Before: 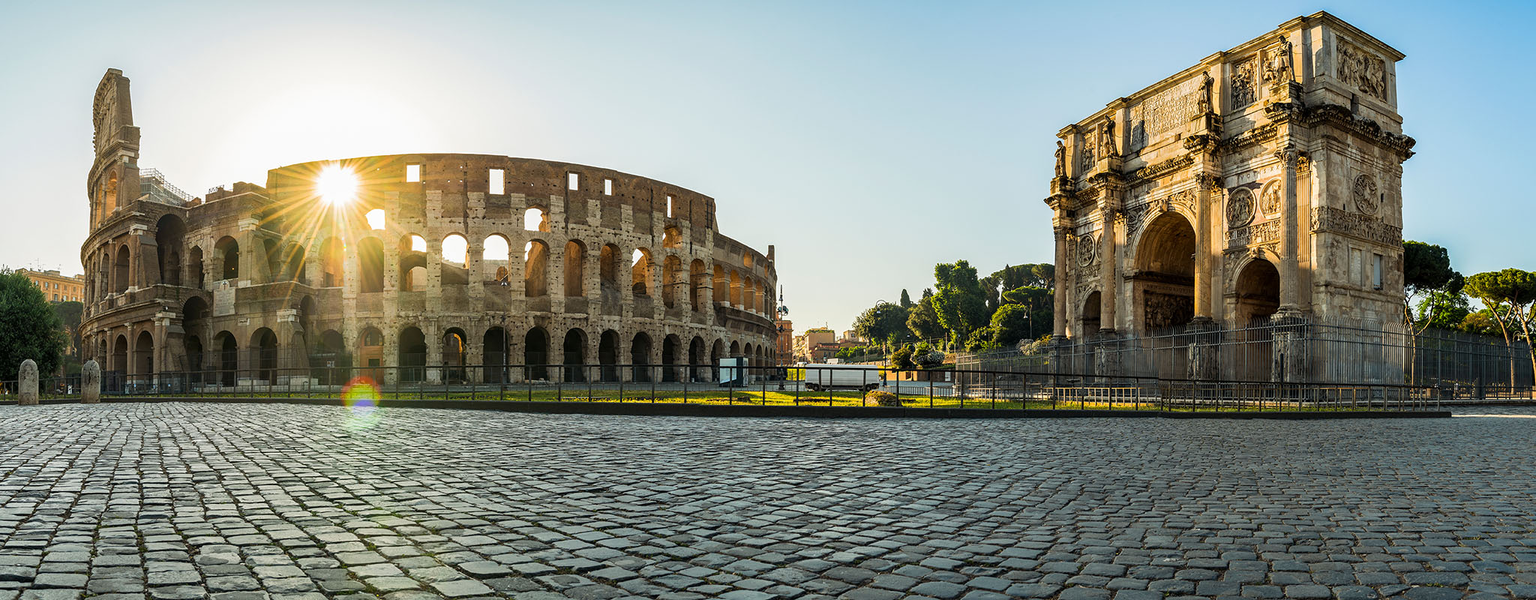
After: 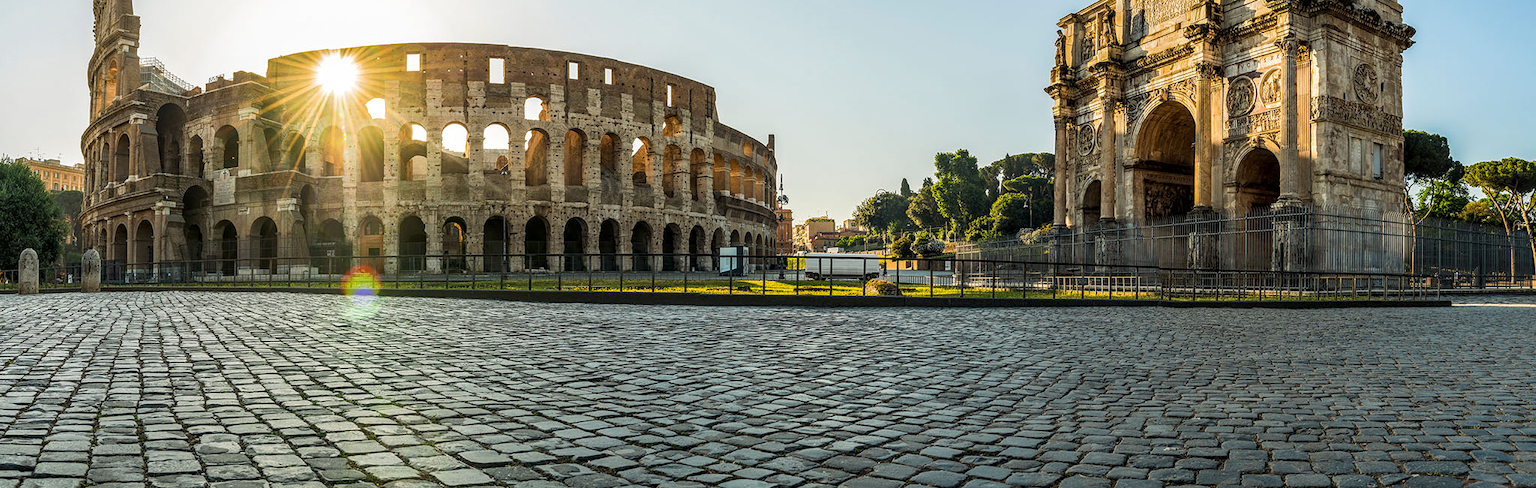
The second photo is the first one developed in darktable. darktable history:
local contrast: on, module defaults
crop and rotate: top 18.507%
